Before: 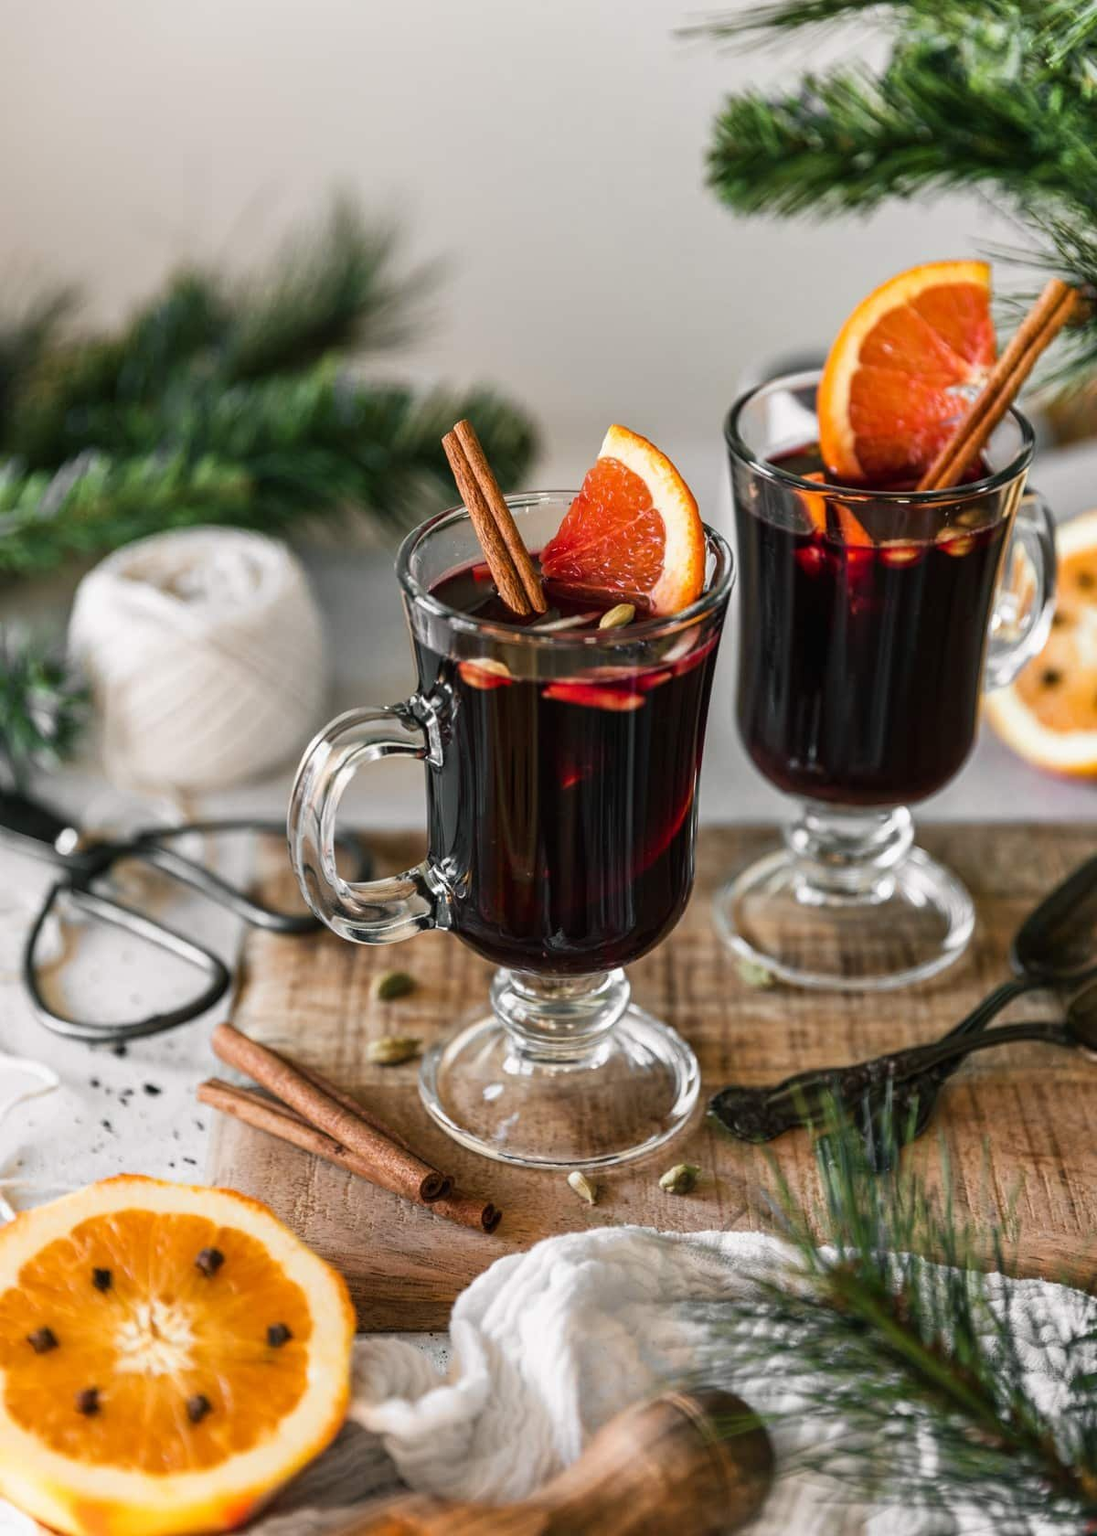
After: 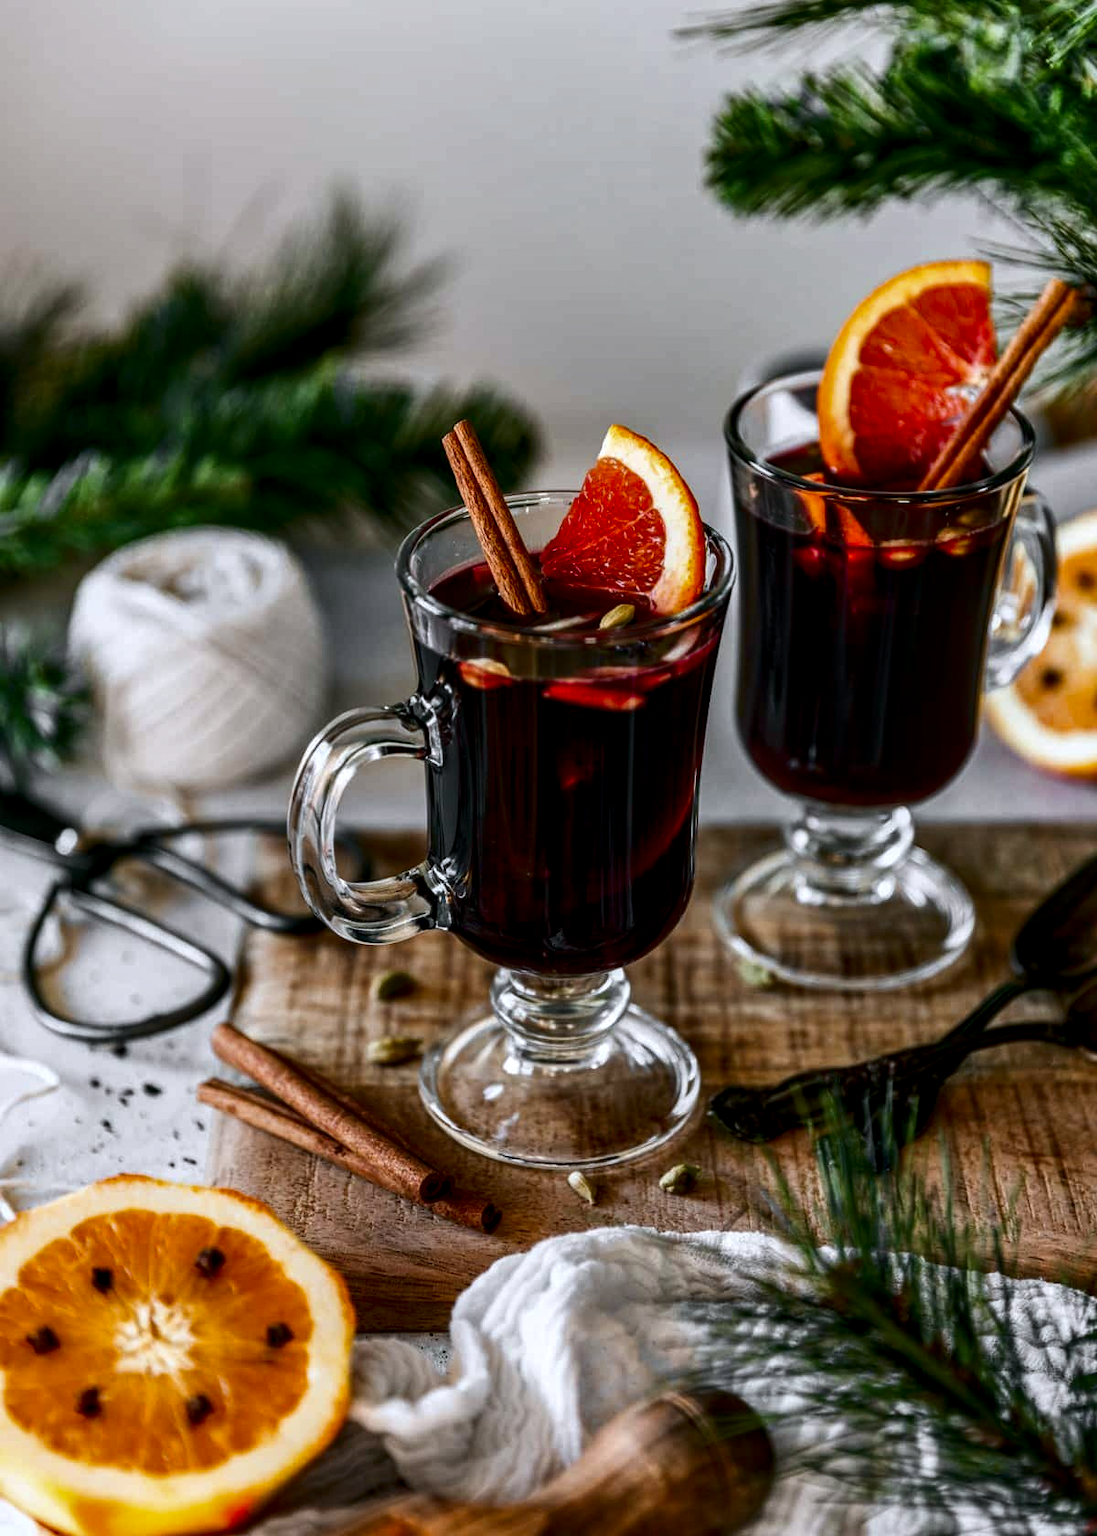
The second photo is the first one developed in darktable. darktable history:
local contrast: detail 130%
contrast brightness saturation: contrast 0.1, brightness -0.26, saturation 0.14
white balance: red 0.974, blue 1.044
exposure: black level correction 0.001, compensate highlight preservation false
